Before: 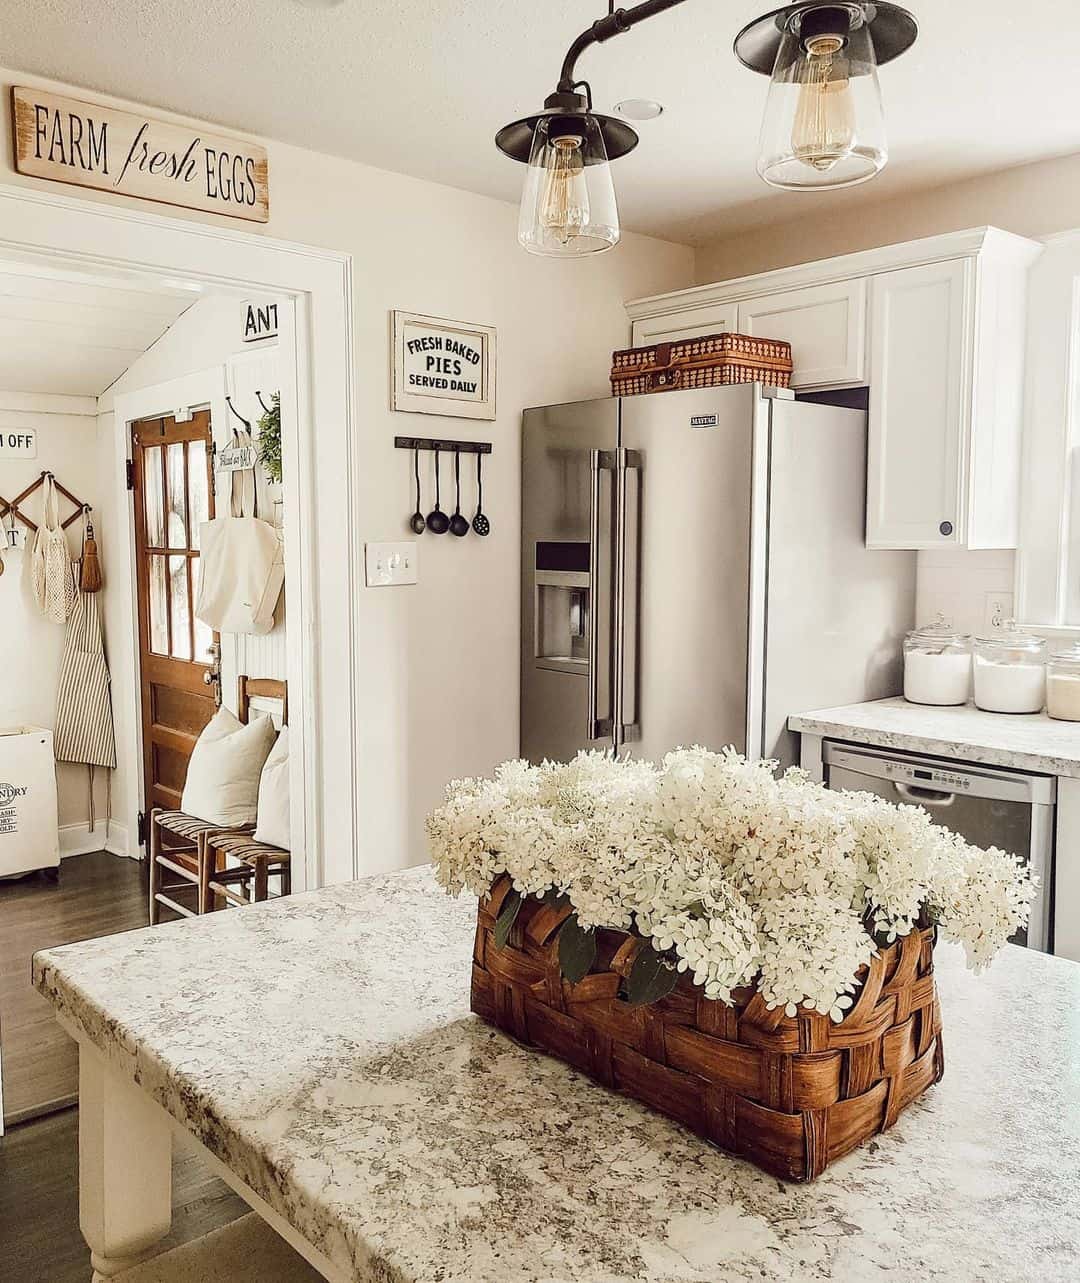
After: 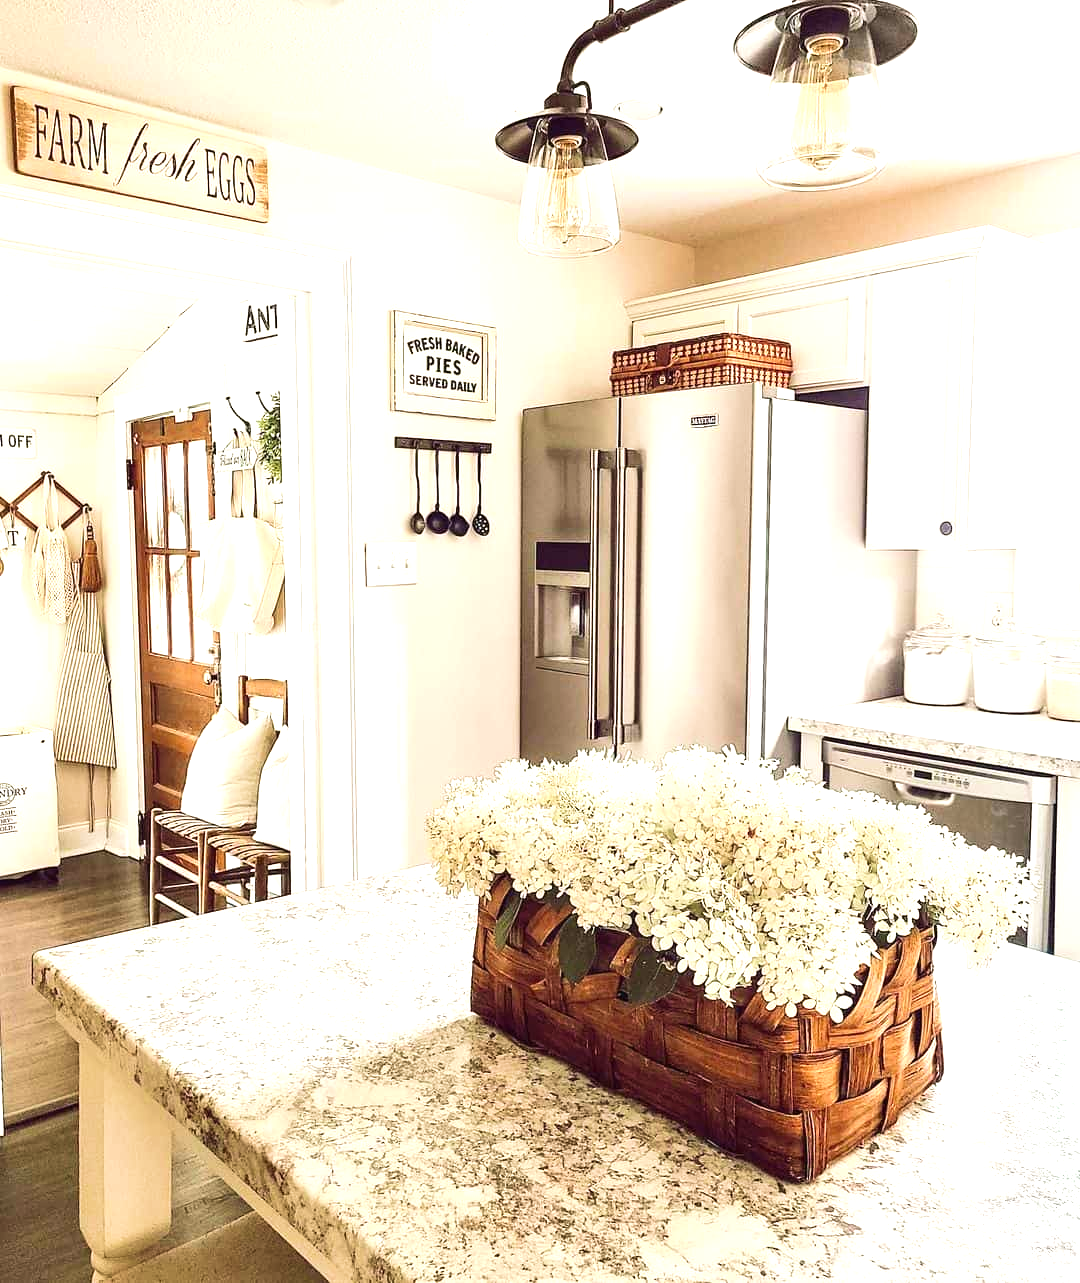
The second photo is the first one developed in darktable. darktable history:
velvia: strength 29%
exposure: black level correction 0, exposure 0.9 EV, compensate highlight preservation false
contrast brightness saturation: contrast 0.1, brightness 0.03, saturation 0.09
